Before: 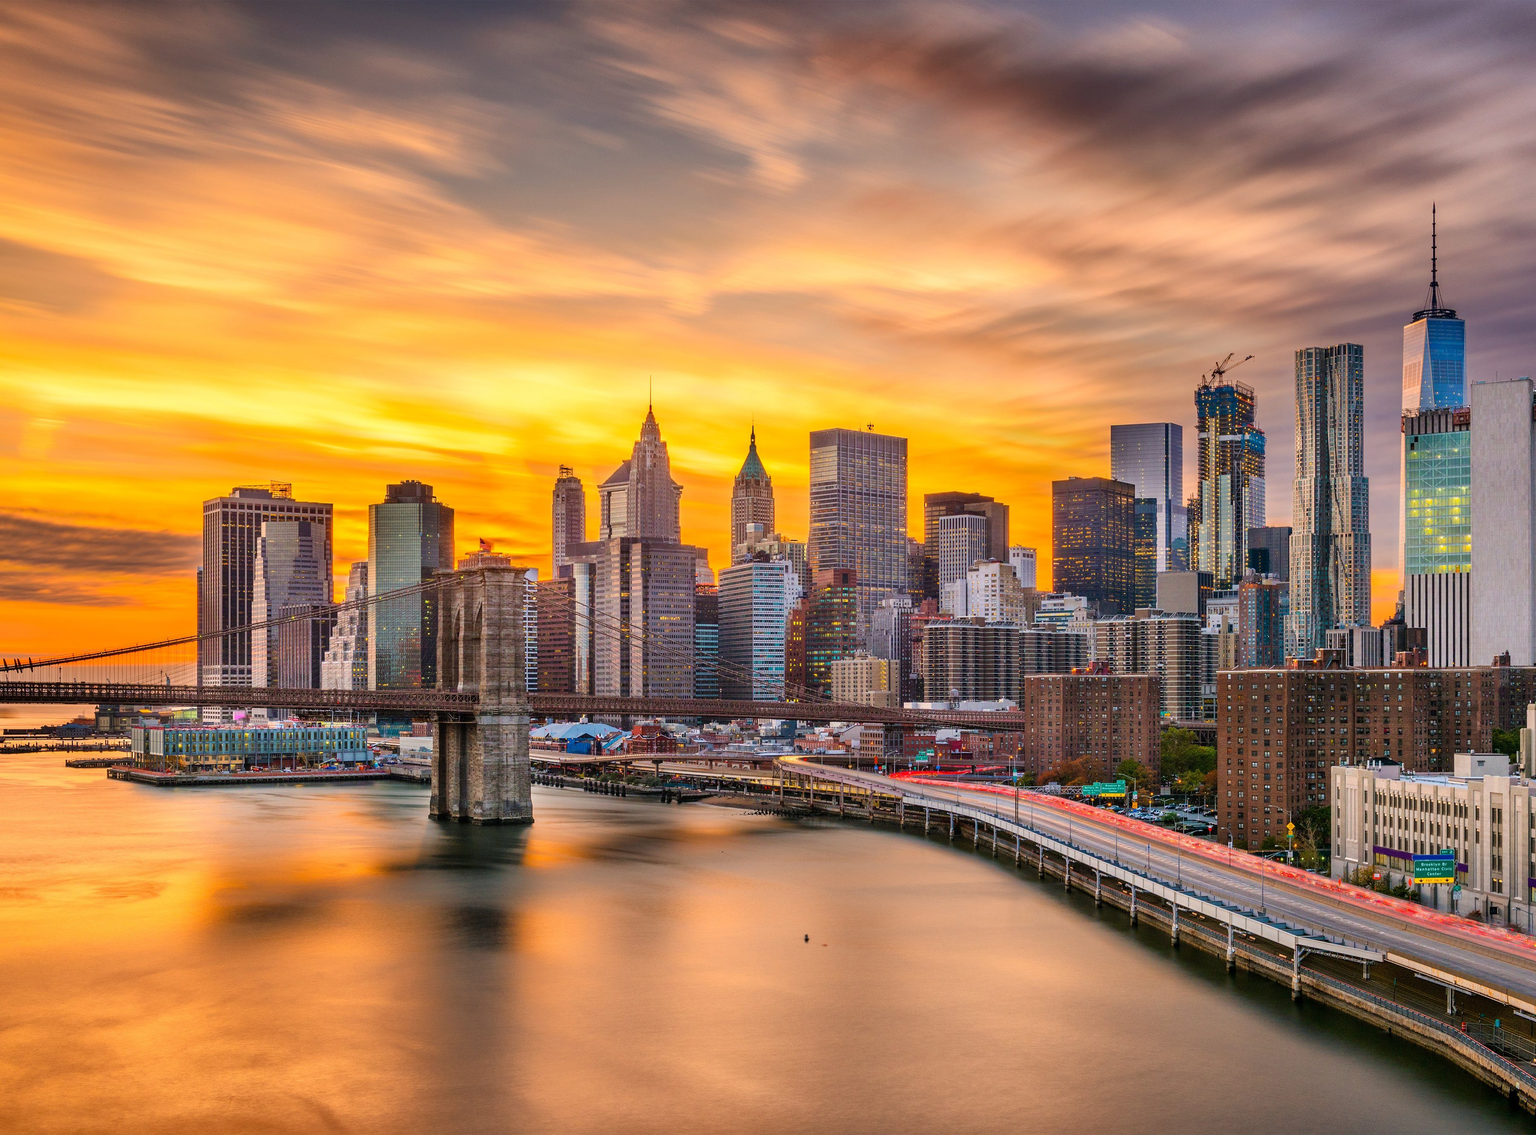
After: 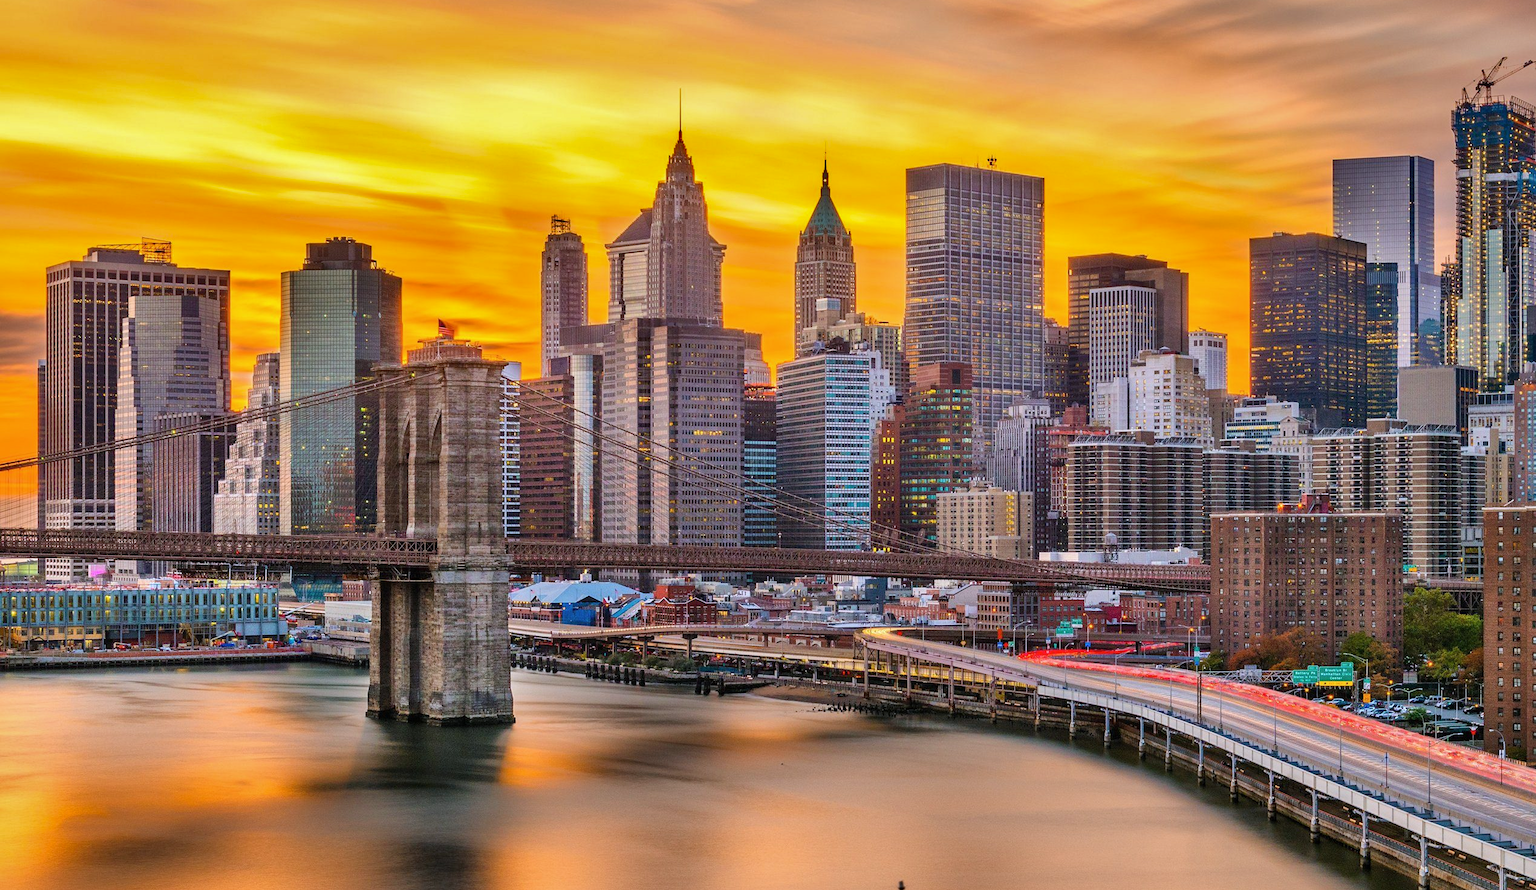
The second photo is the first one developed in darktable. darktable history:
shadows and highlights: white point adjustment 1, soften with gaussian
white balance: red 0.976, blue 1.04
crop: left 11.123%, top 27.61%, right 18.3%, bottom 17.034%
